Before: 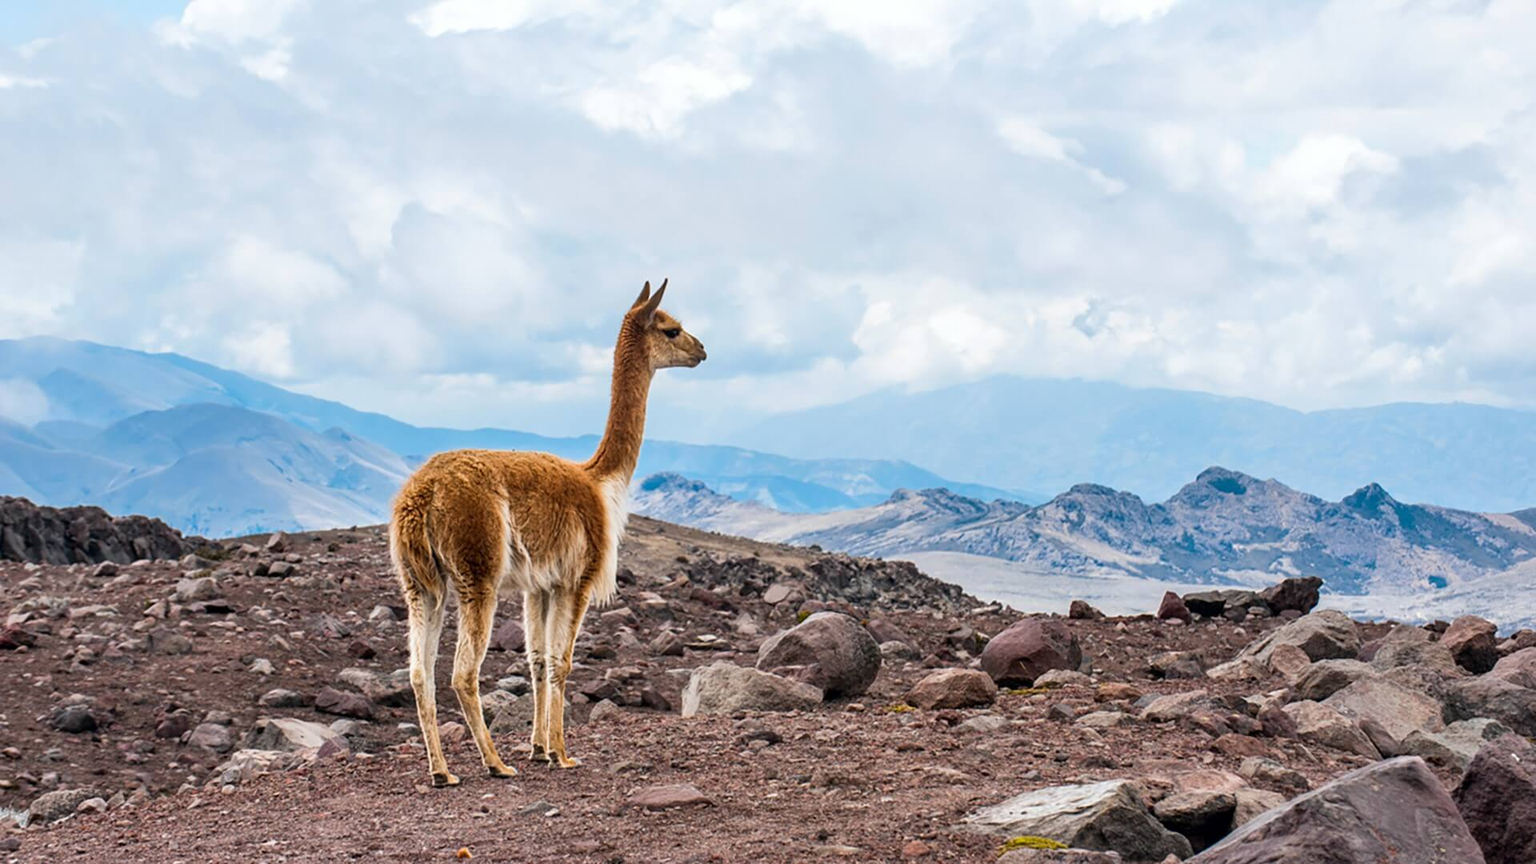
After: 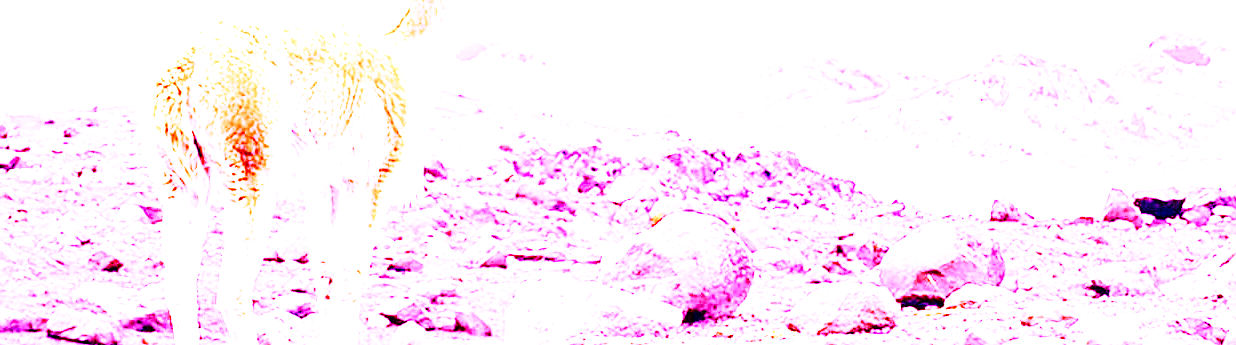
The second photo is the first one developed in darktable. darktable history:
sharpen: amount 0.2
exposure: compensate highlight preservation false
base curve: curves: ch0 [(0, 0) (0.028, 0.03) (0.121, 0.232) (0.46, 0.748) (0.859, 0.968) (1, 1)], preserve colors none
white balance: red 8, blue 8
crop: left 18.091%, top 51.13%, right 17.525%, bottom 16.85%
